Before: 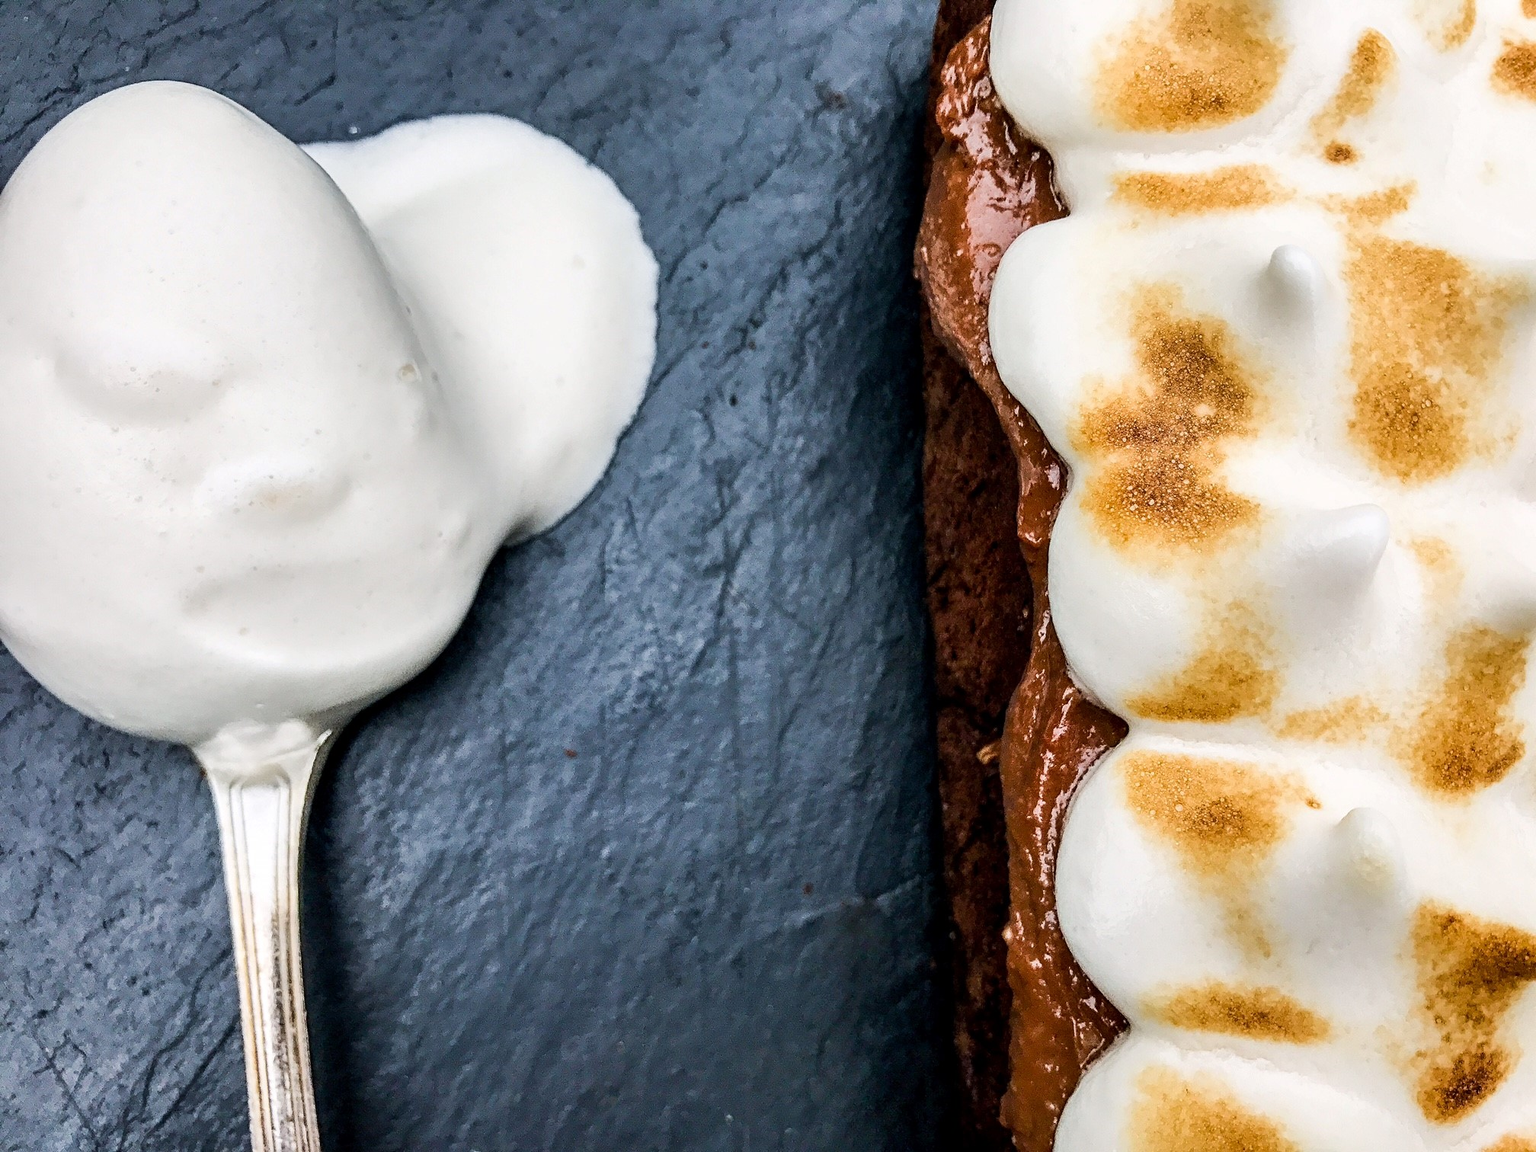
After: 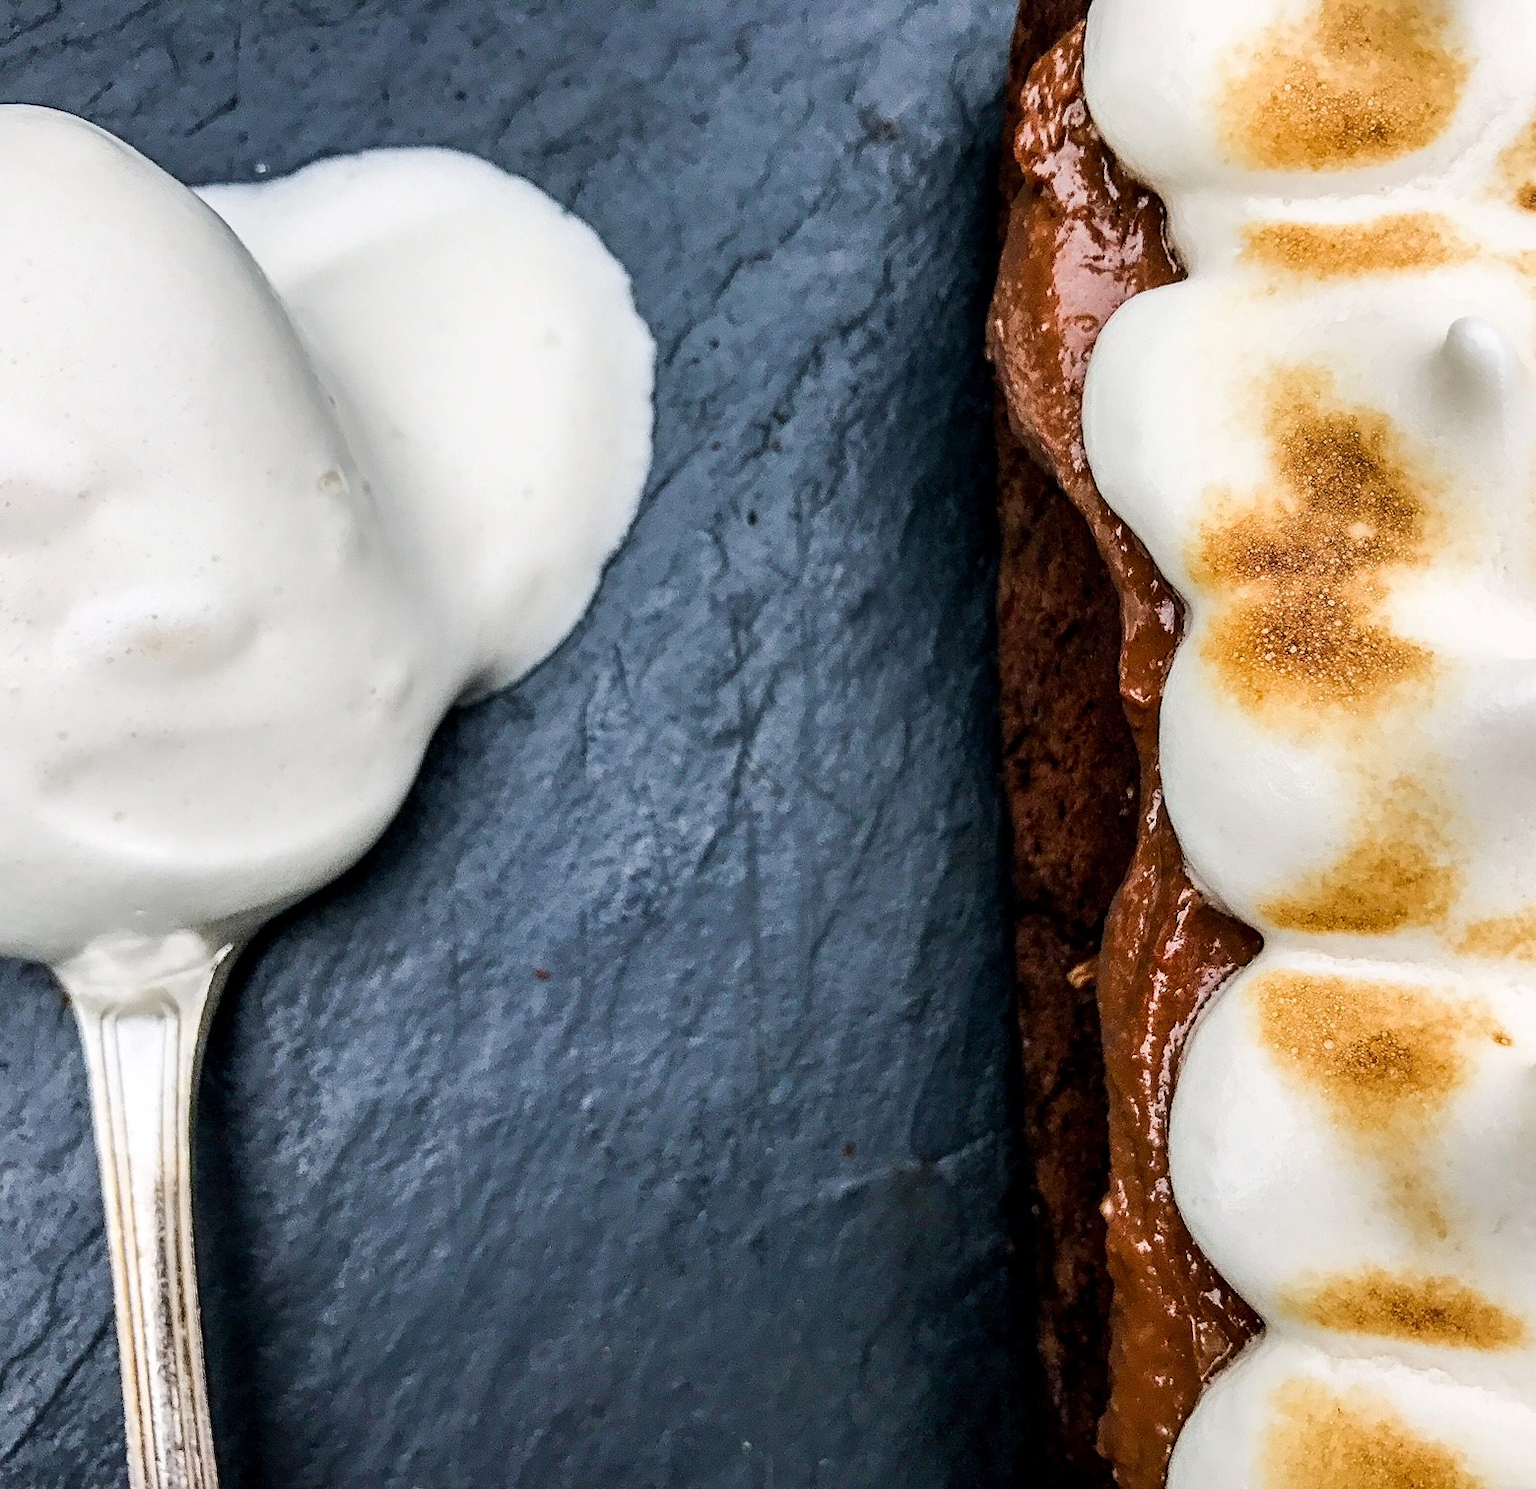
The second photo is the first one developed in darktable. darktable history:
crop: left 9.899%, right 12.721%
base curve: curves: ch0 [(0, 0) (0.472, 0.455) (1, 1)], preserve colors none
